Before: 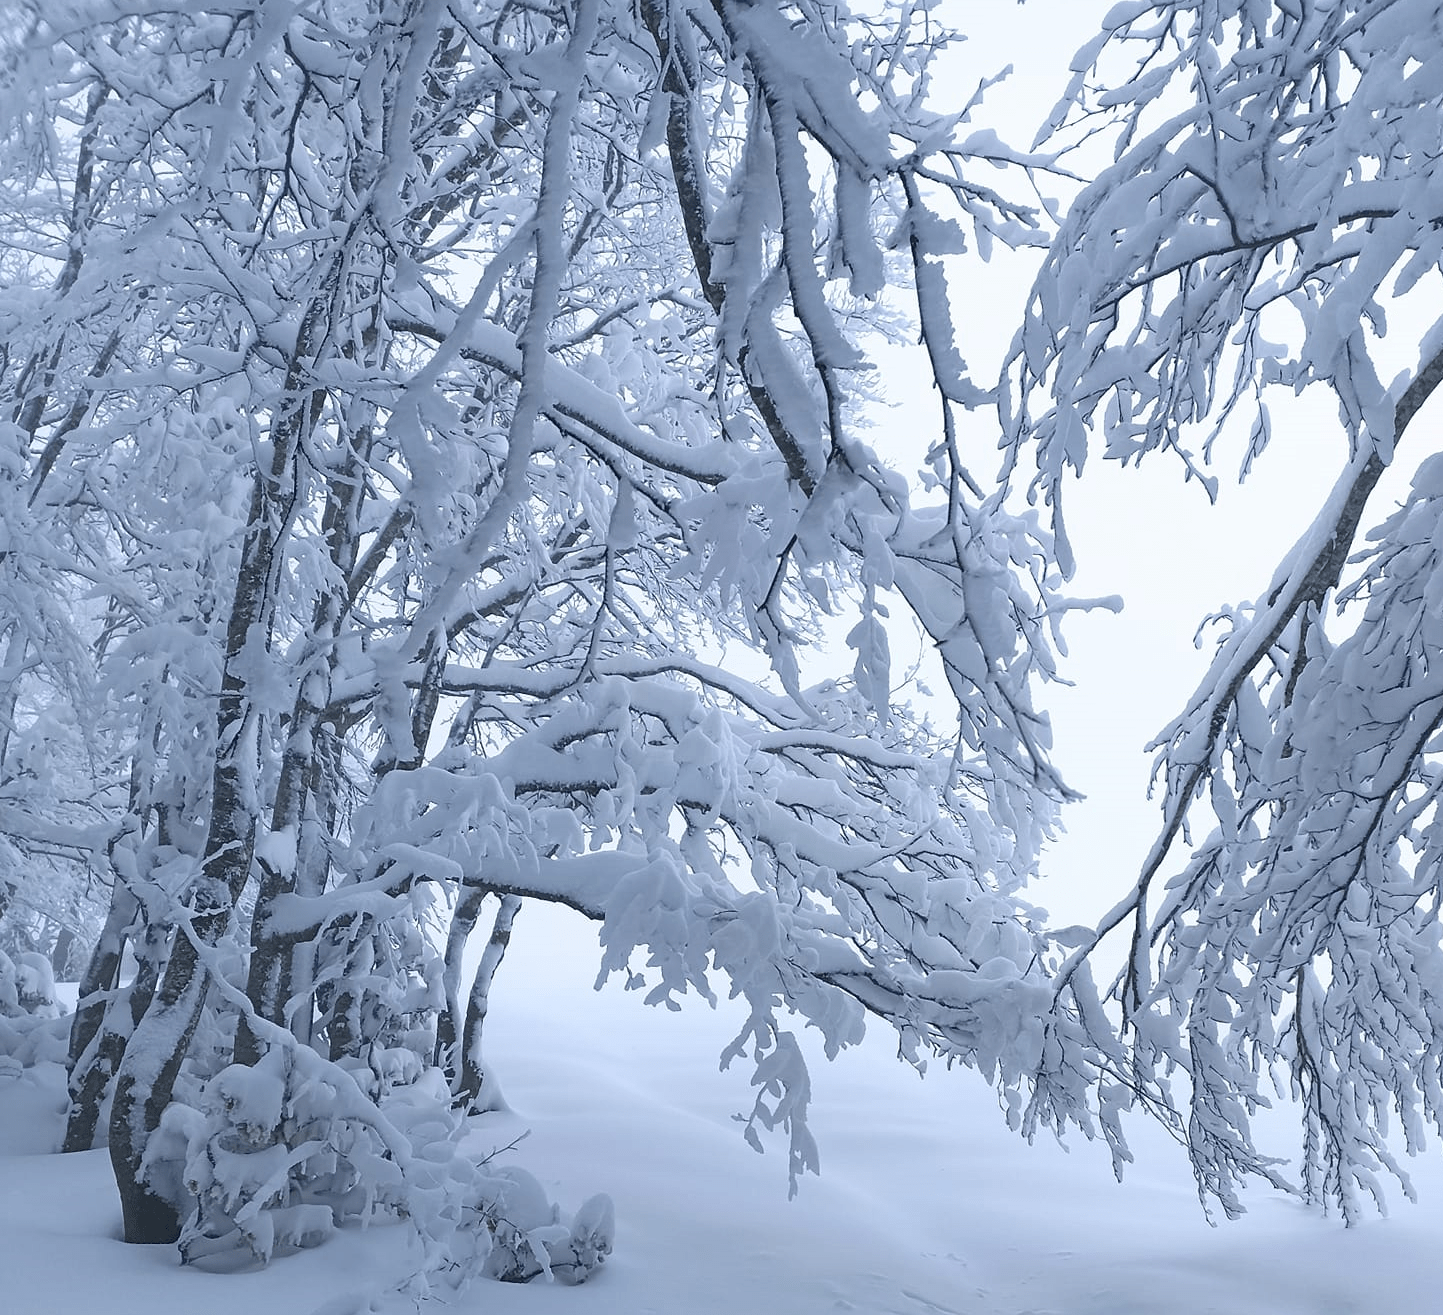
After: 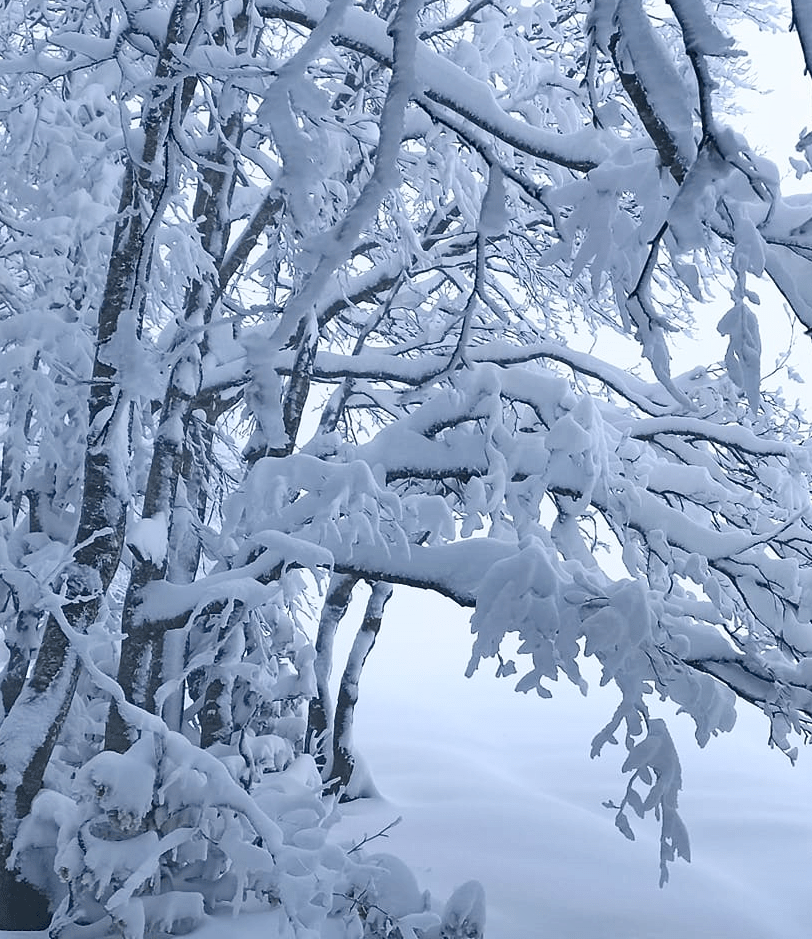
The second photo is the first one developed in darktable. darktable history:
crop: left 8.966%, top 23.852%, right 34.699%, bottom 4.703%
contrast brightness saturation: contrast 0.15, brightness 0.05
shadows and highlights: soften with gaussian
color balance rgb: perceptual saturation grading › global saturation 20%, perceptual saturation grading › highlights -25%, perceptual saturation grading › shadows 25%
